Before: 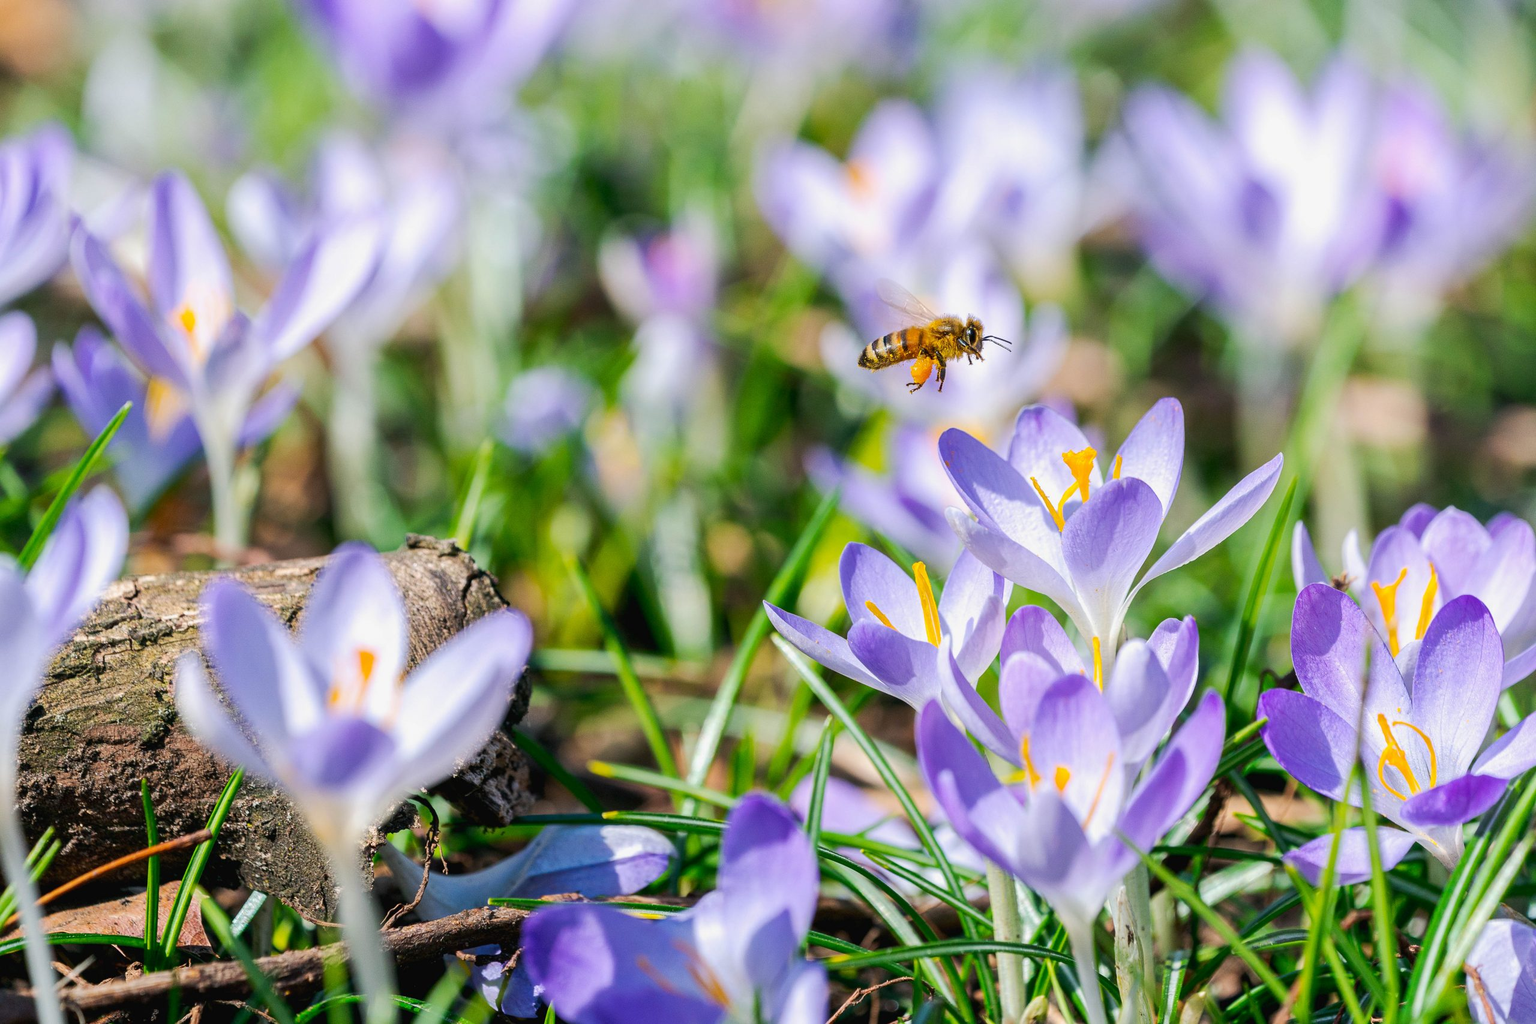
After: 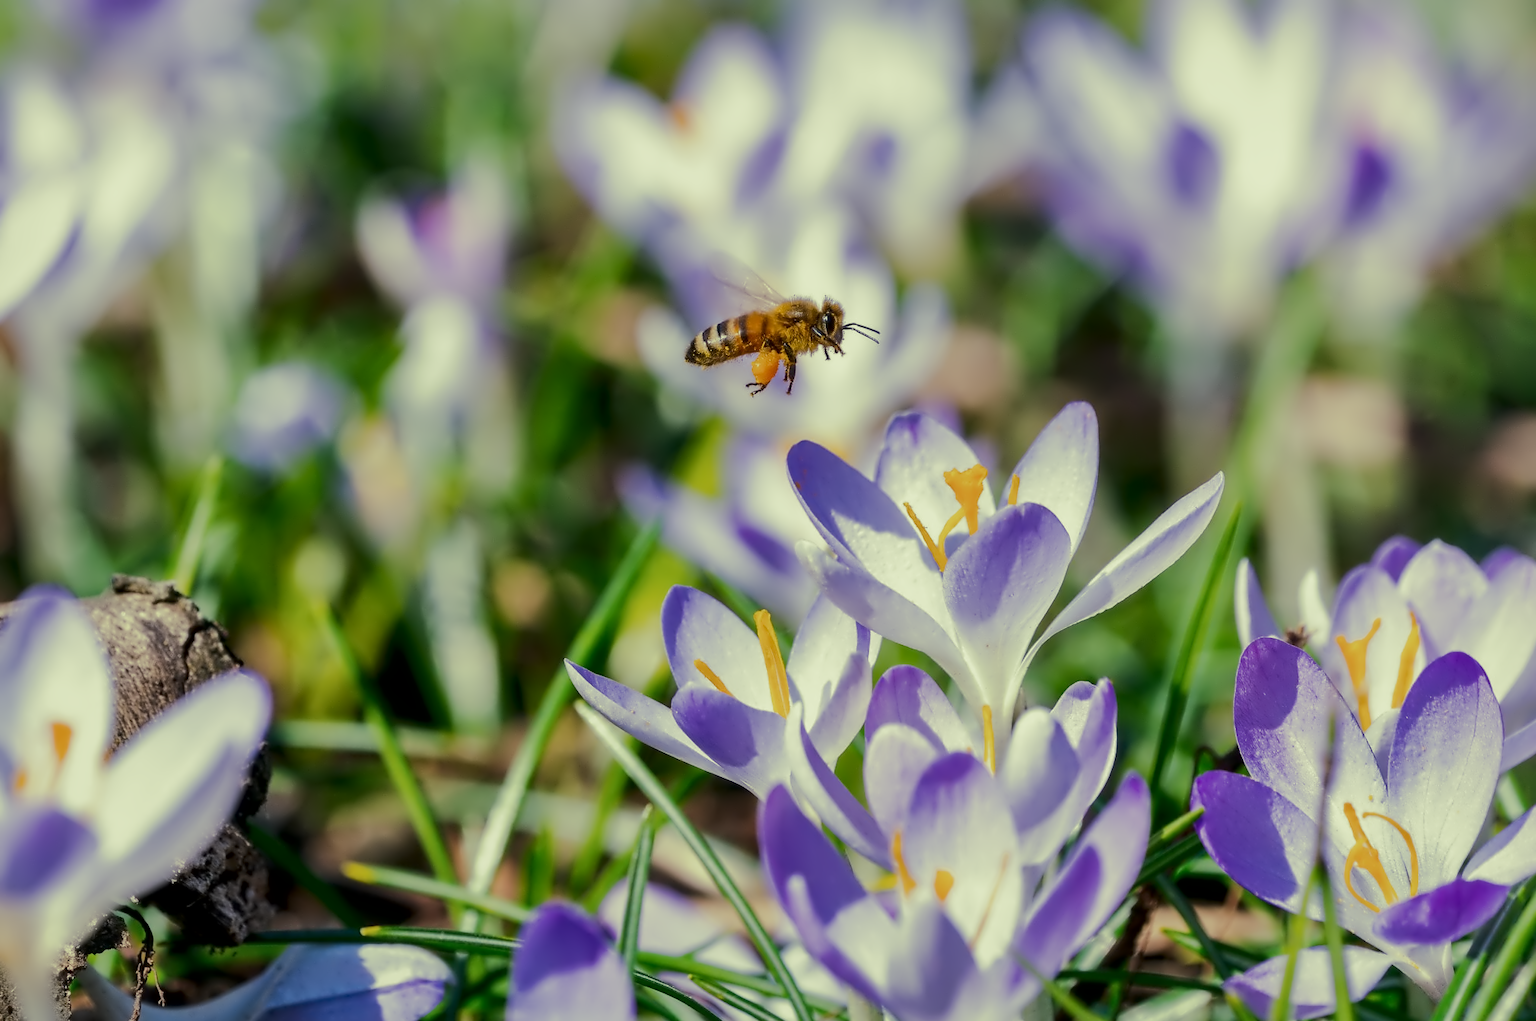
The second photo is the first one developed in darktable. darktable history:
crop and rotate: left 20.74%, top 7.912%, right 0.375%, bottom 13.378%
tone equalizer: -8 EV -1.84 EV, -7 EV -1.16 EV, -6 EV -1.62 EV, smoothing diameter 25%, edges refinement/feathering 10, preserve details guided filter
split-toning: shadows › hue 290.82°, shadows › saturation 0.34, highlights › saturation 0.38, balance 0, compress 50%
exposure: exposure -0.582 EV, compensate highlight preservation false
contrast equalizer: octaves 7, y [[0.5 ×6], [0.5 ×6], [0.5 ×6], [0, 0.033, 0.067, 0.1, 0.133, 0.167], [0, 0.05, 0.1, 0.15, 0.2, 0.25]]
local contrast: mode bilateral grid, contrast 20, coarseness 100, detail 150%, midtone range 0.2
